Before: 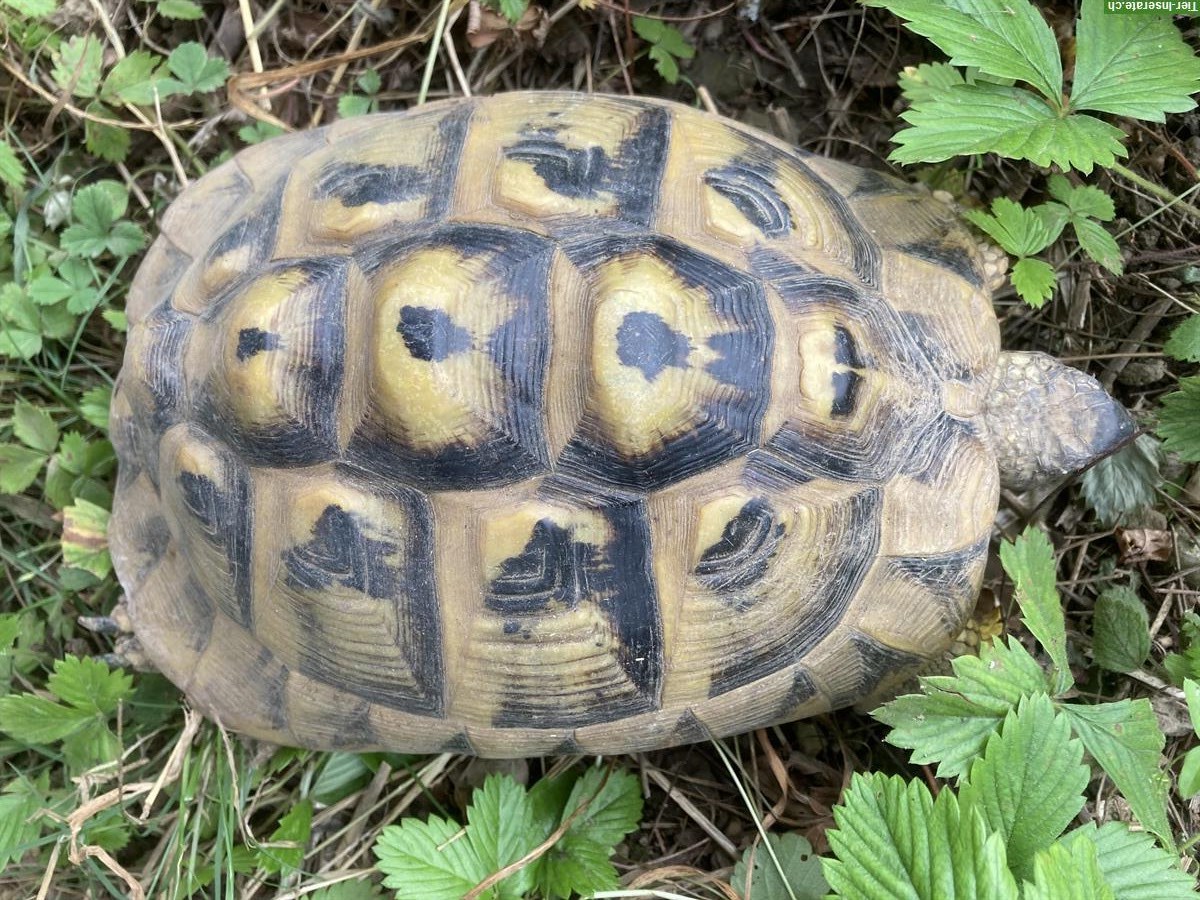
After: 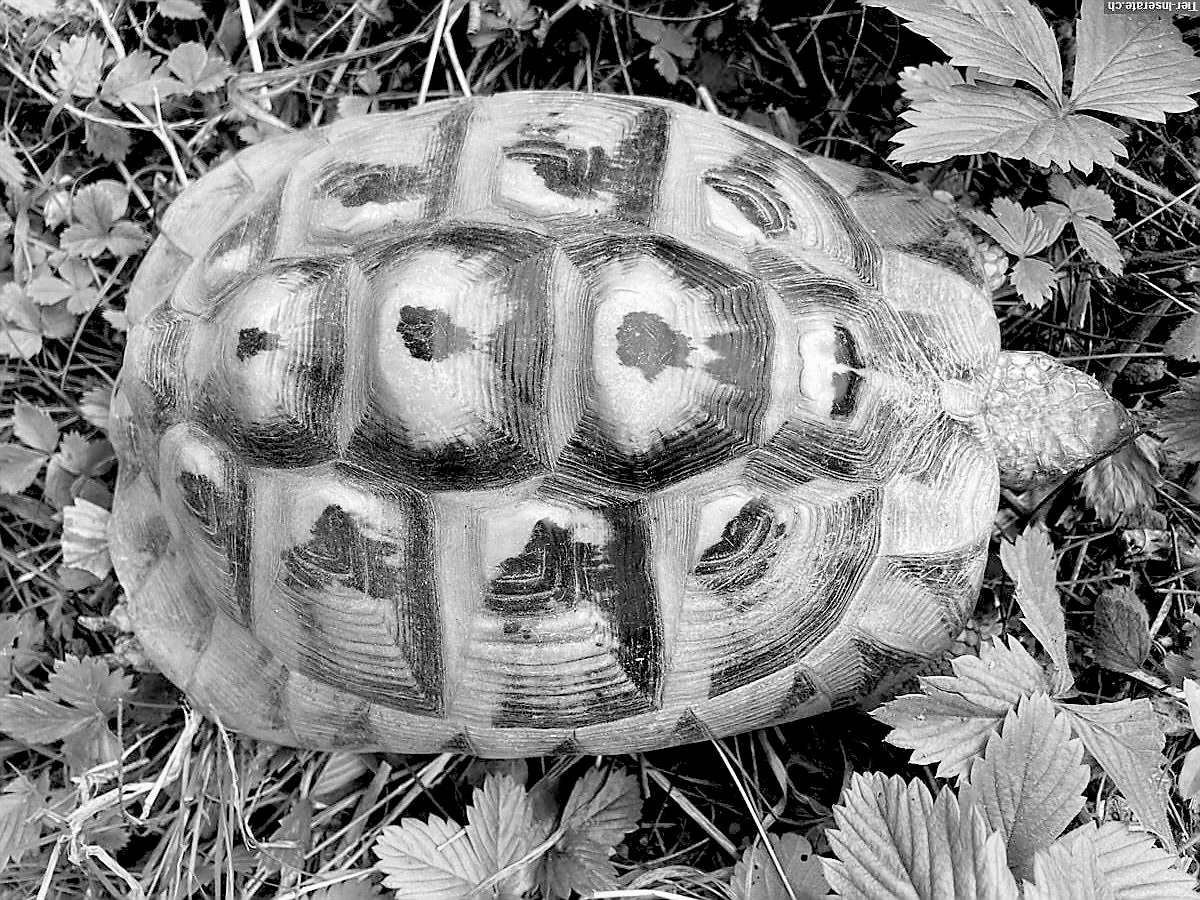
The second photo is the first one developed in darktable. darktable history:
rgb levels: levels [[0.029, 0.461, 0.922], [0, 0.5, 1], [0, 0.5, 1]]
sharpen: radius 1.4, amount 1.25, threshold 0.7
monochrome: a -4.13, b 5.16, size 1
color balance rgb: perceptual saturation grading › global saturation 20%, perceptual saturation grading › highlights -25%, perceptual saturation grading › shadows 50%
velvia: strength 67.07%, mid-tones bias 0.972
